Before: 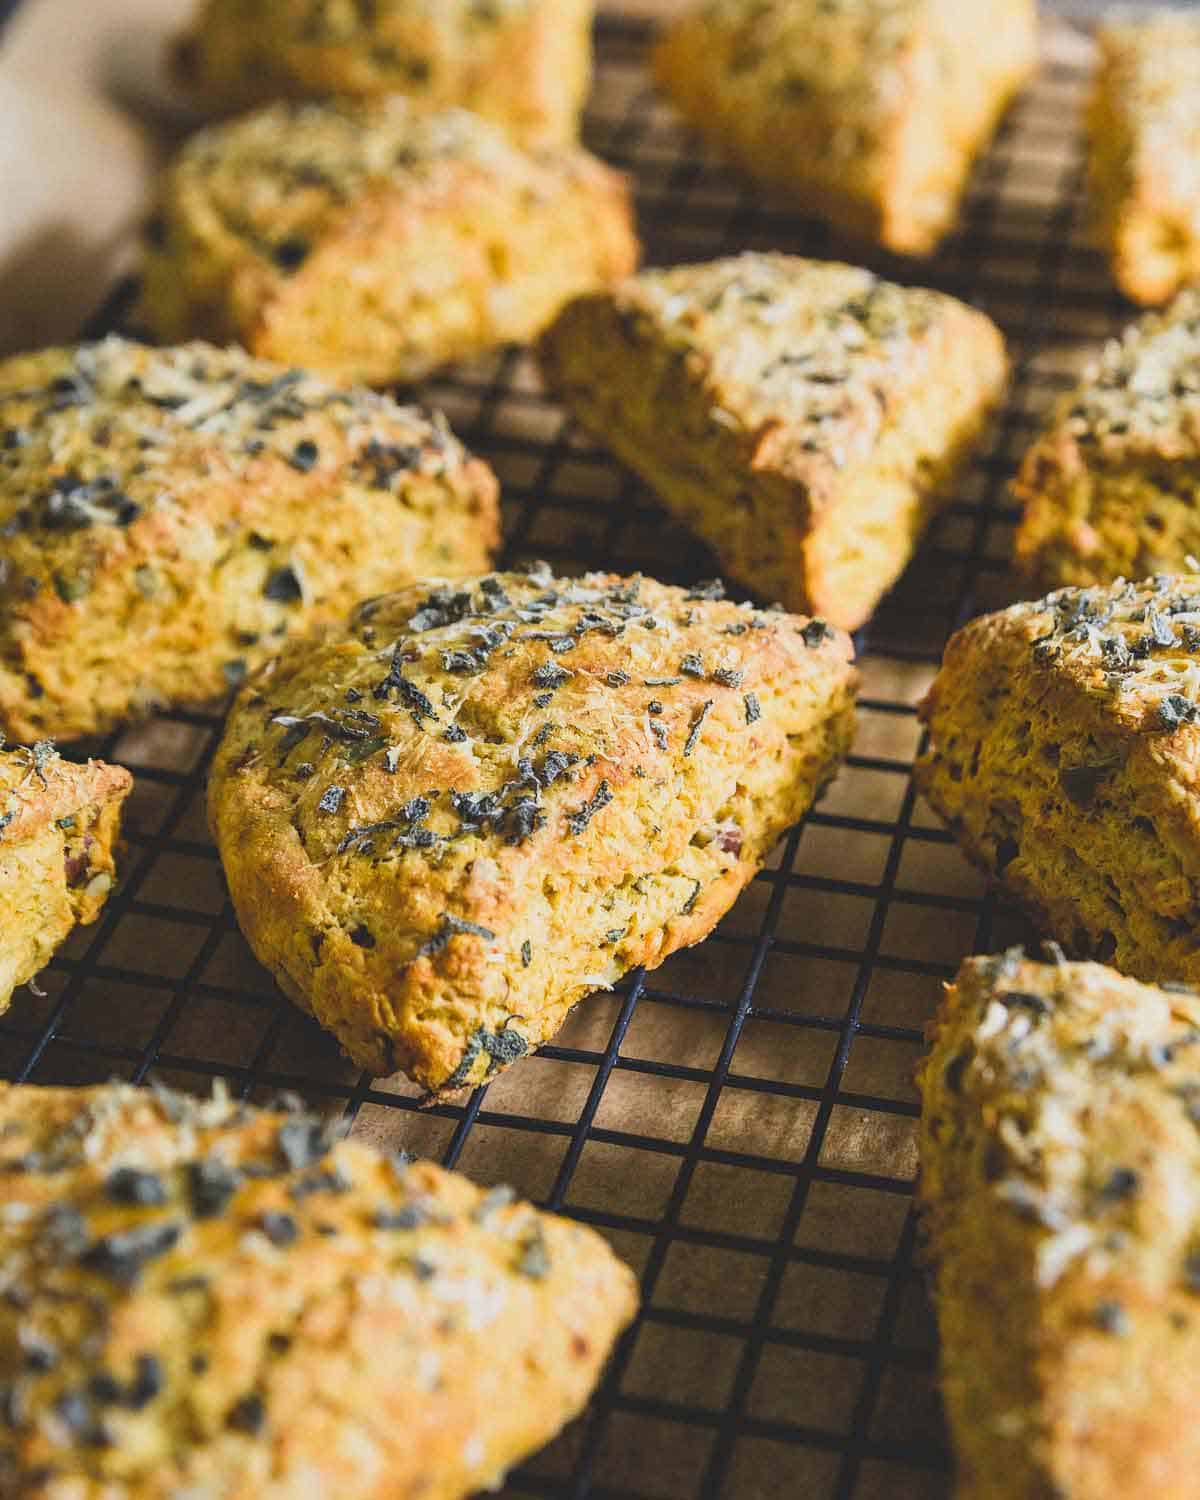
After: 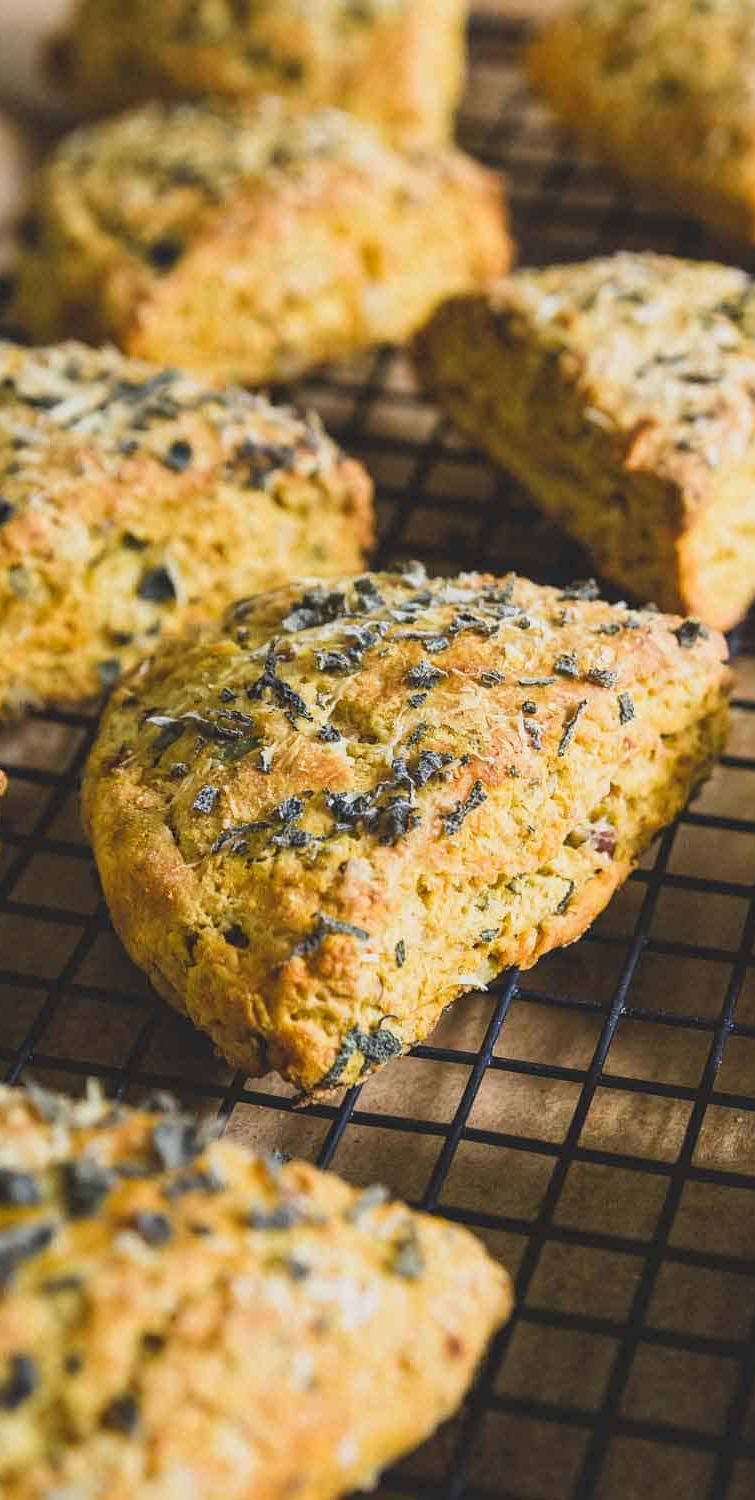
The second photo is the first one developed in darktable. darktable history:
crop: left 10.571%, right 26.469%
local contrast: mode bilateral grid, contrast 10, coarseness 26, detail 115%, midtone range 0.2
